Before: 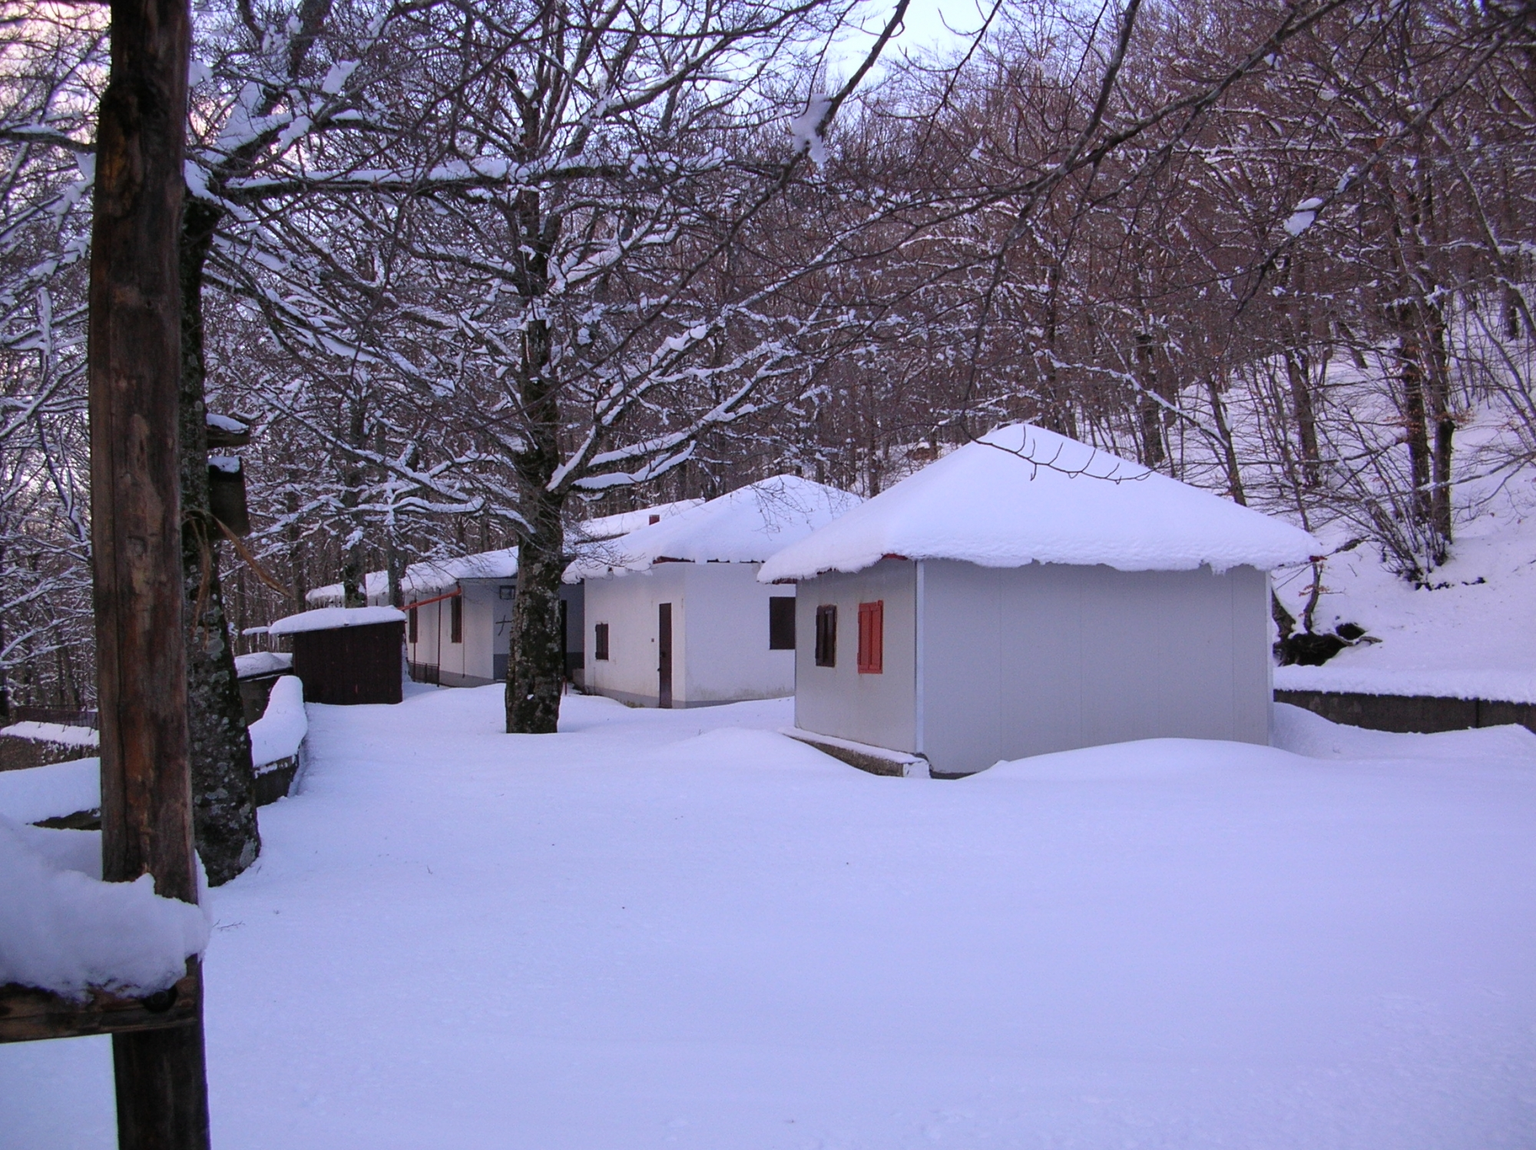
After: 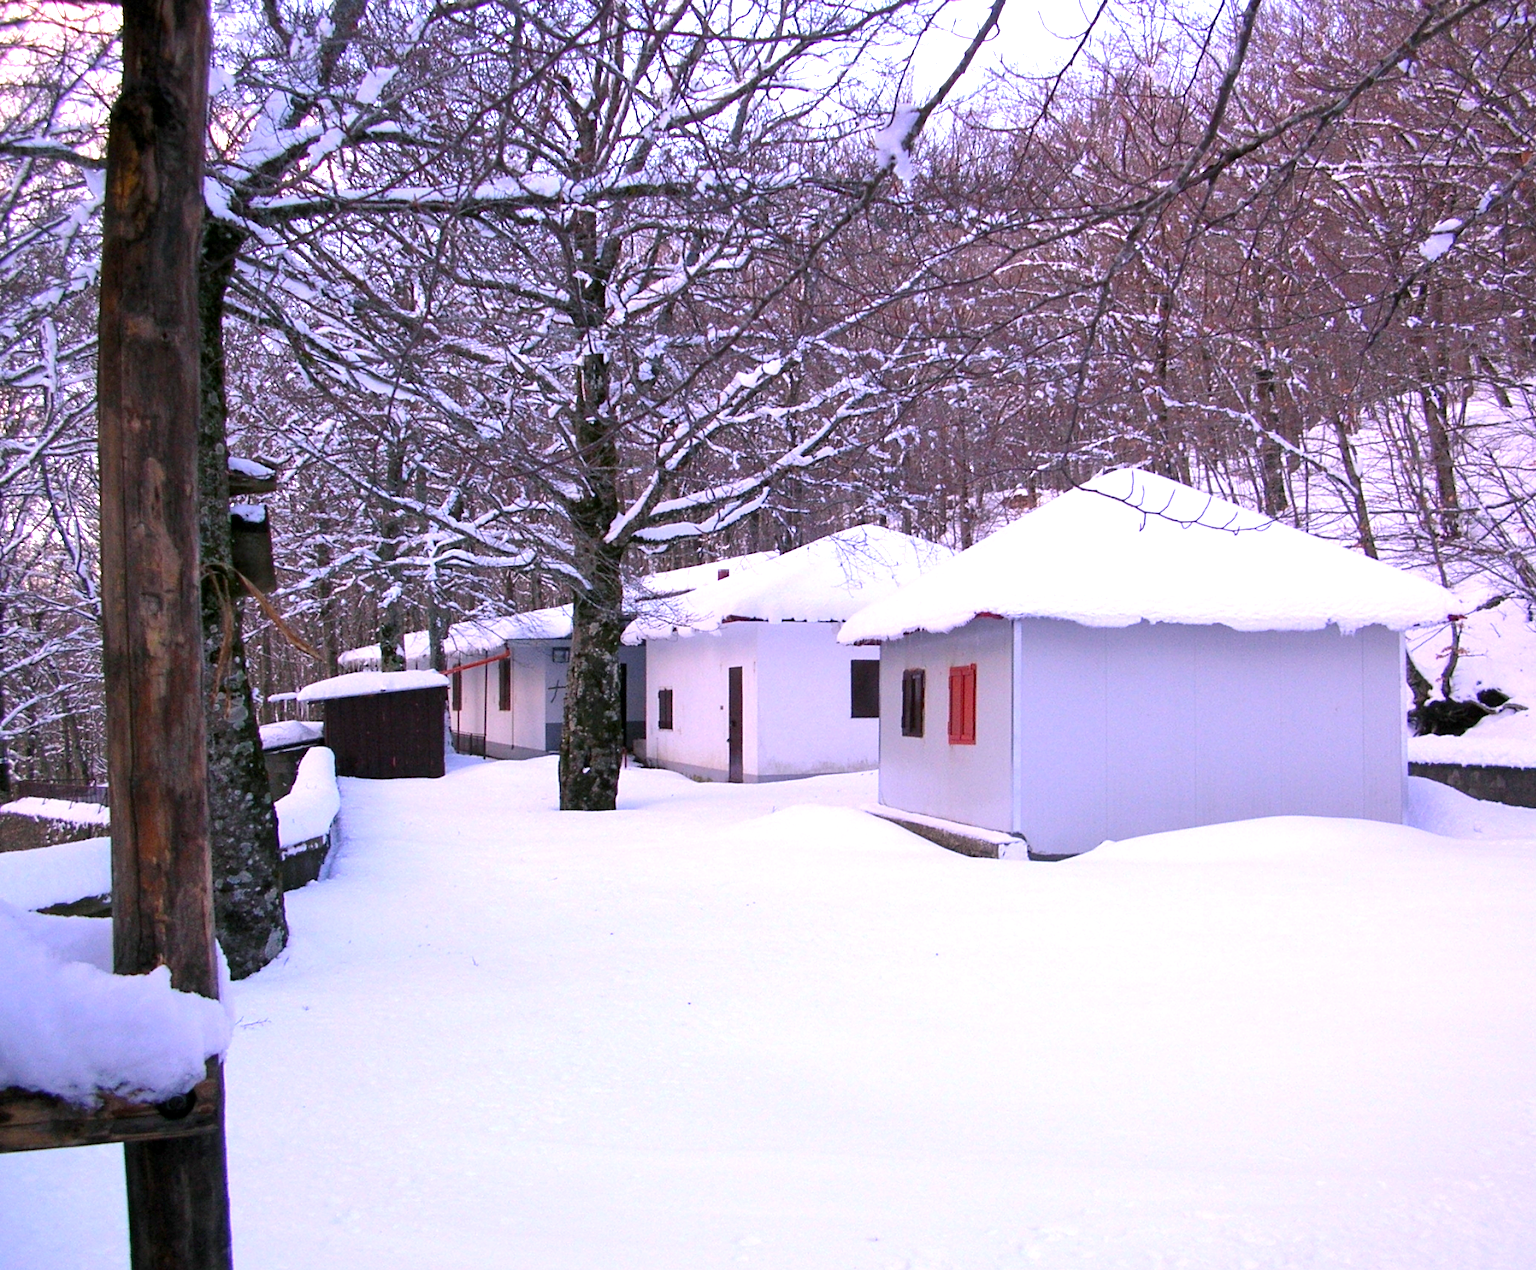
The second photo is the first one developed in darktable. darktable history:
crop: right 9.509%, bottom 0.031%
color balance rgb: shadows lift › chroma 2%, shadows lift › hue 217.2°, power › chroma 0.25%, power › hue 60°, highlights gain › chroma 1.5%, highlights gain › hue 309.6°, global offset › luminance -0.5%, perceptual saturation grading › global saturation 15%, global vibrance 20%
exposure: black level correction 0, exposure 1.1 EV, compensate exposure bias true, compensate highlight preservation false
